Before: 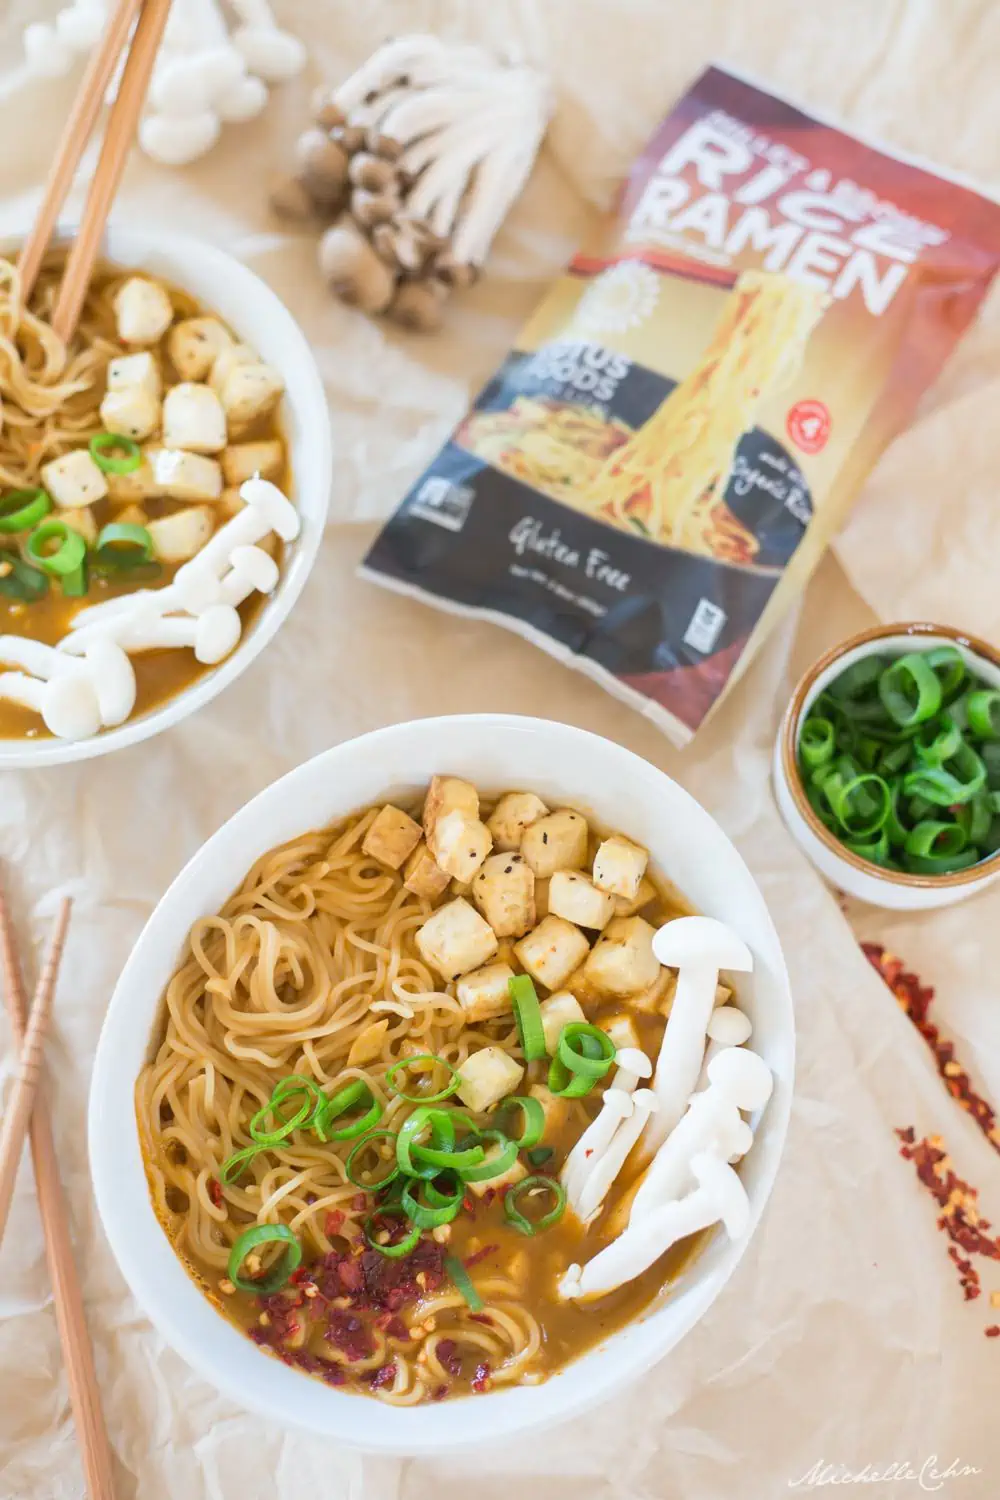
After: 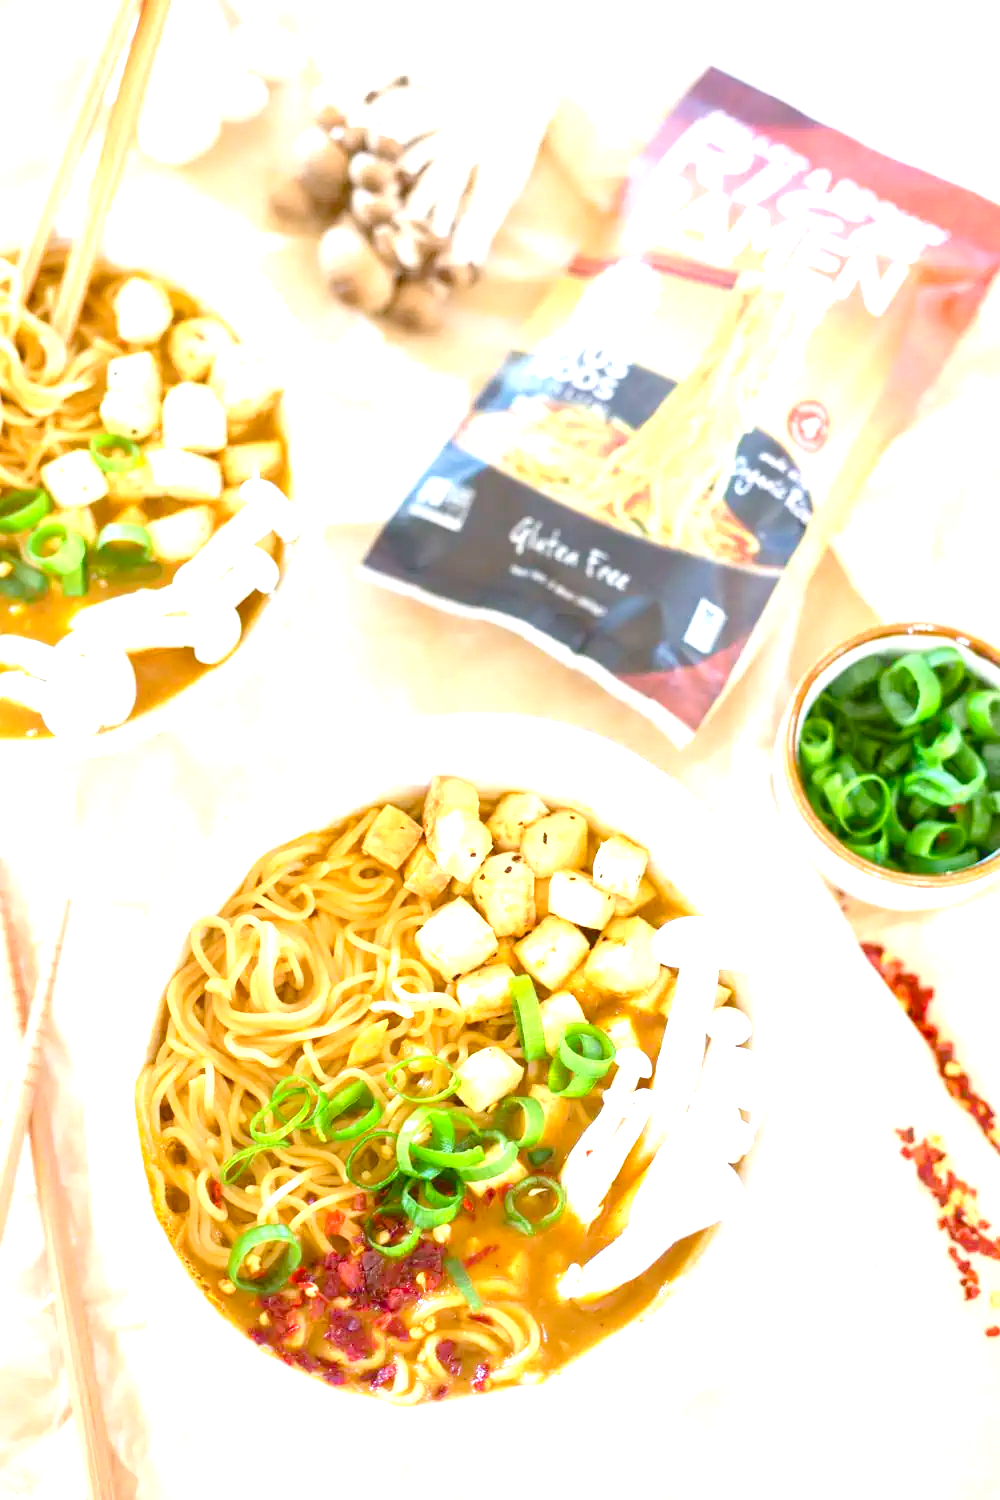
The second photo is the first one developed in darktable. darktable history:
exposure: exposure 1.223 EV, compensate highlight preservation false
color balance rgb: perceptual saturation grading › global saturation 35%, perceptual saturation grading › highlights -30%, perceptual saturation grading › shadows 35%, perceptual brilliance grading › global brilliance 3%, perceptual brilliance grading › highlights -3%, perceptual brilliance grading › shadows 3%
